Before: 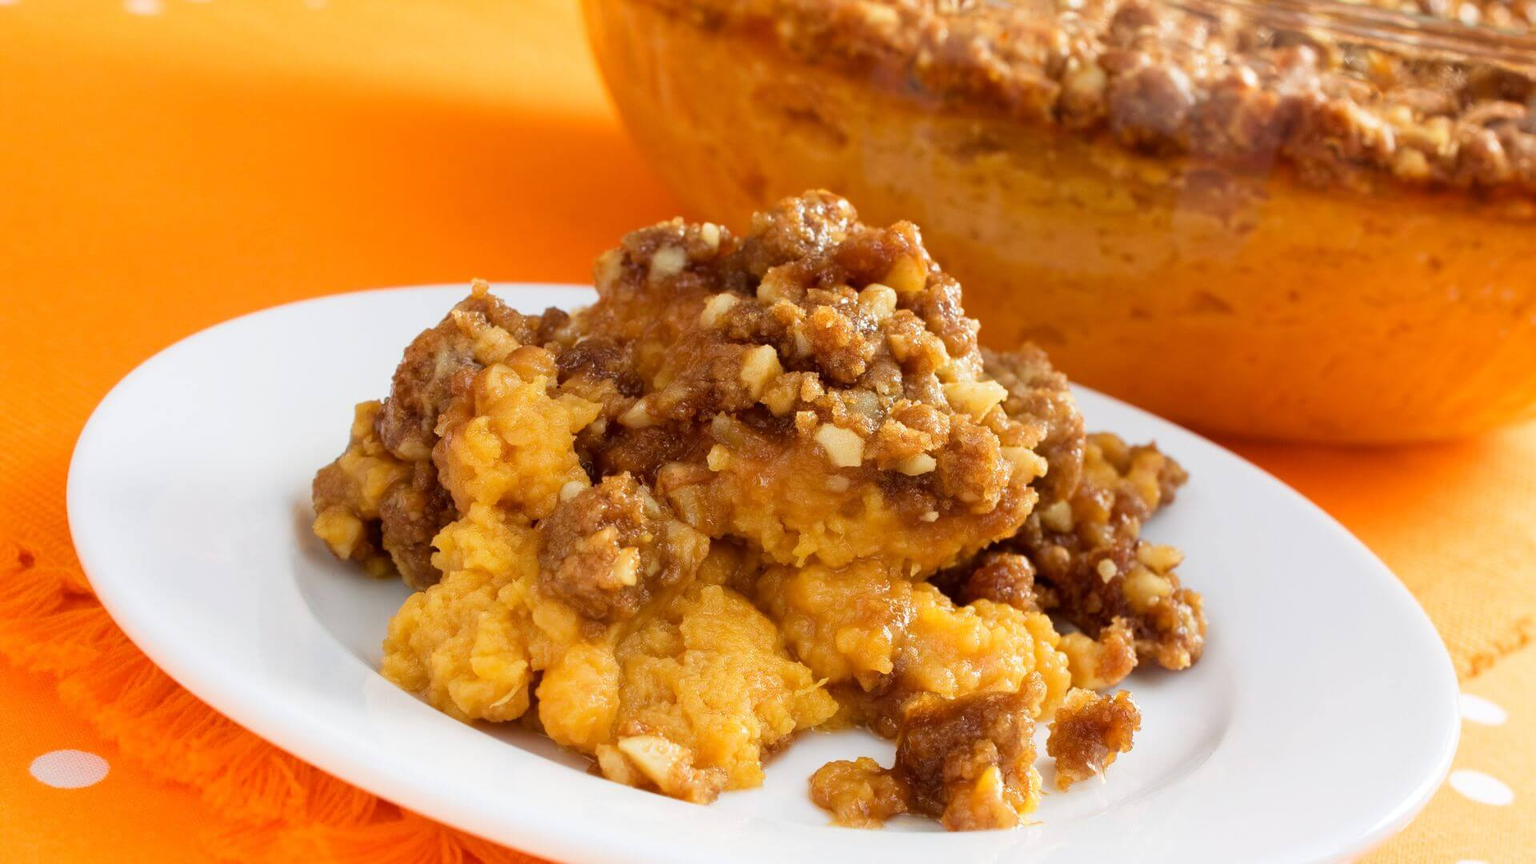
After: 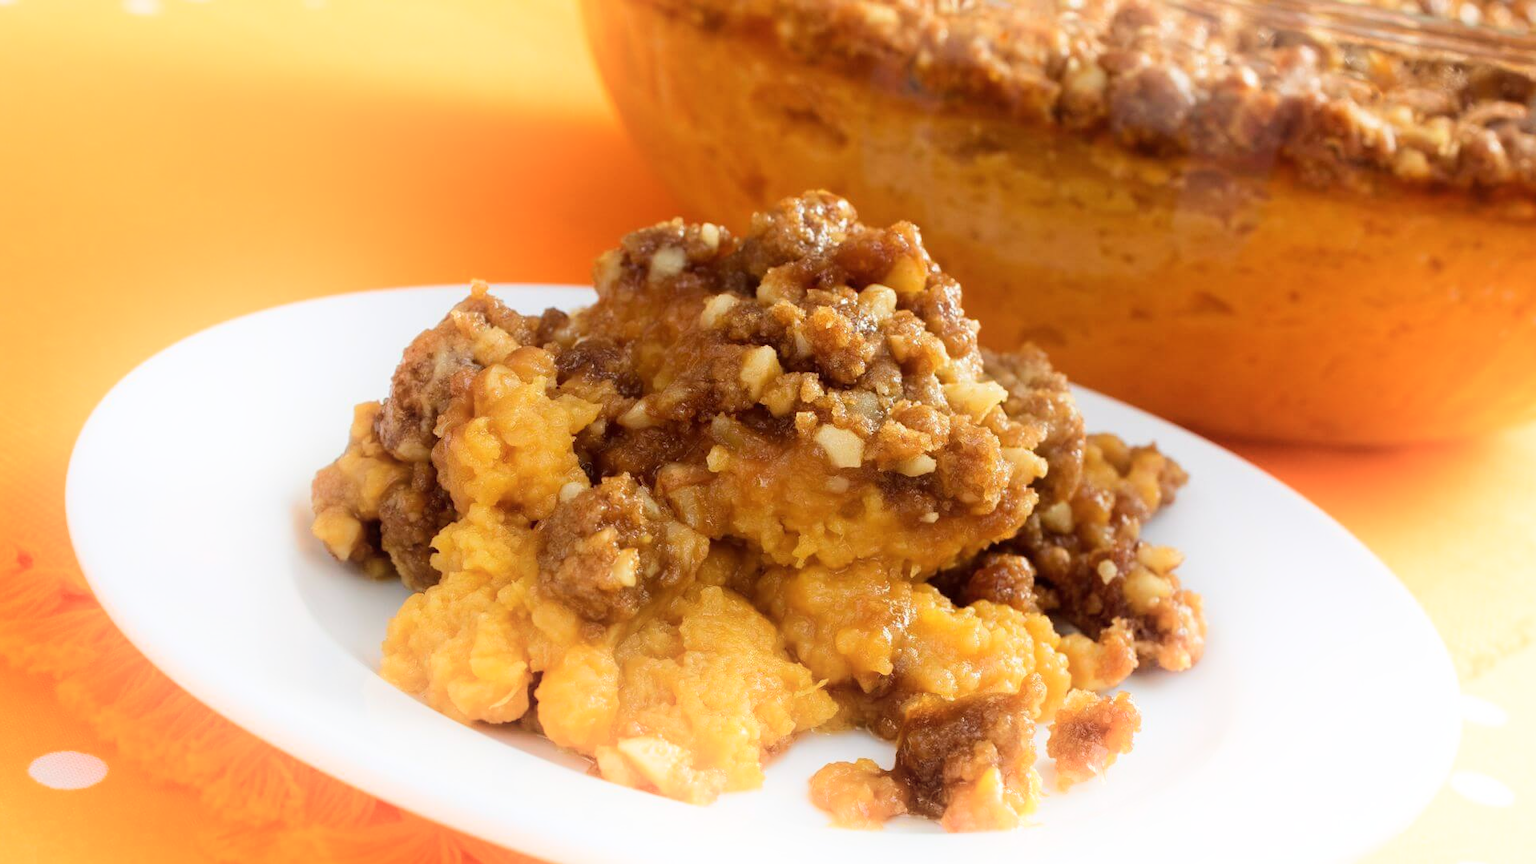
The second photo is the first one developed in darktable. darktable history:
shadows and highlights: shadows -89.59, highlights 89.67, soften with gaussian
crop: left 0.133%
contrast brightness saturation: saturation -0.03
